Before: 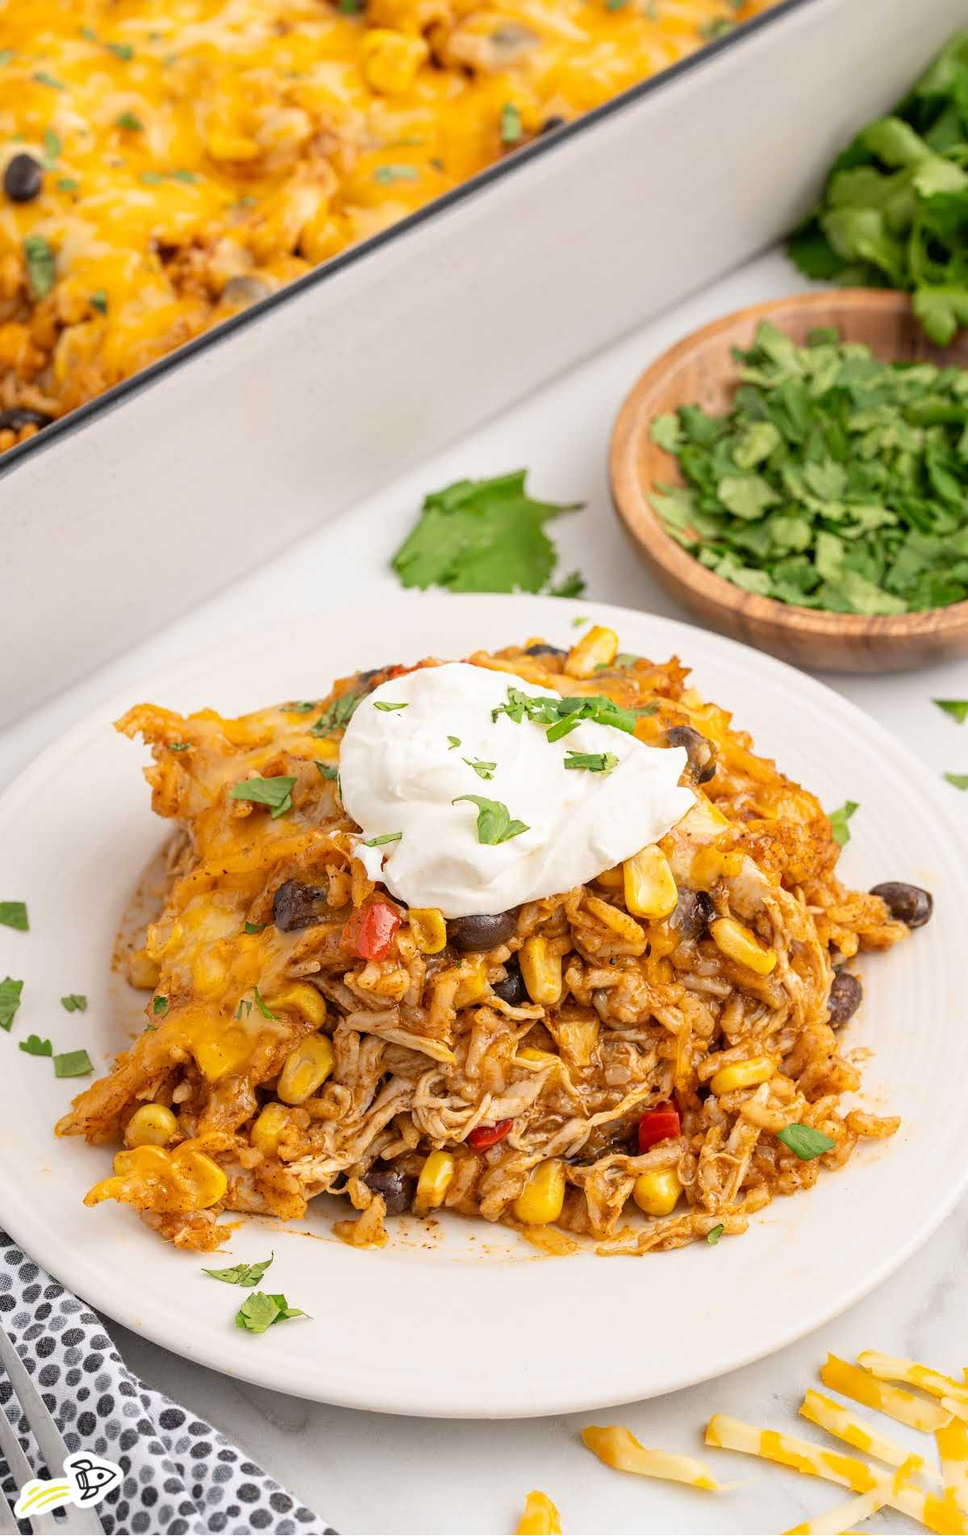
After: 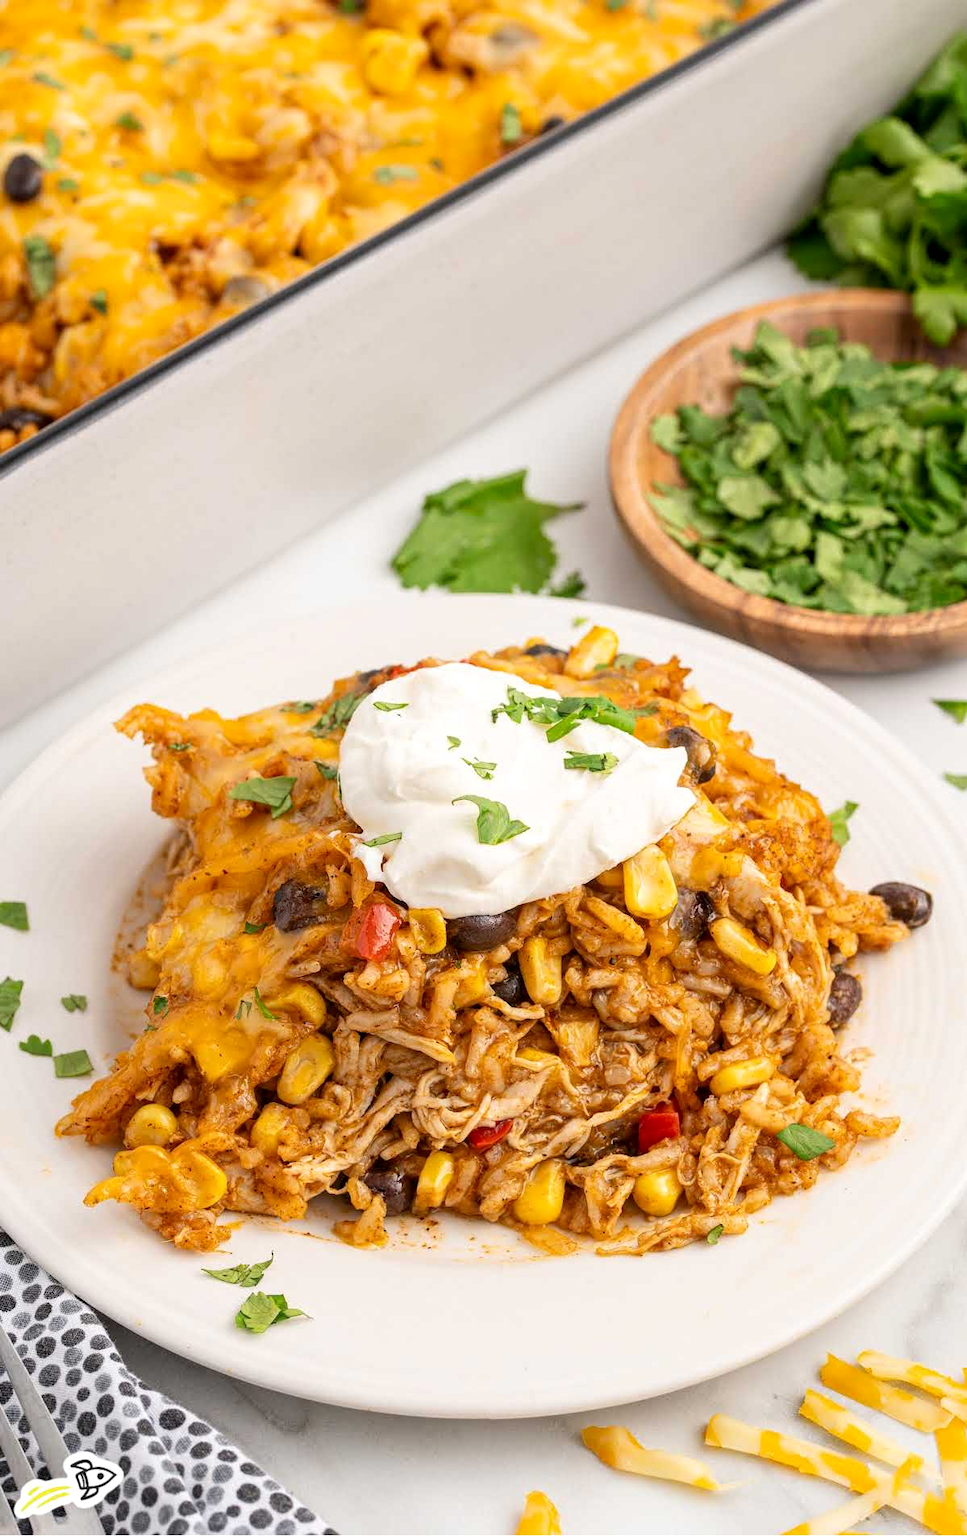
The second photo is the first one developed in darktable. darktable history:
local contrast: highlights 100%, shadows 100%, detail 120%, midtone range 0.2
contrast brightness saturation: contrast 0.08, saturation 0.02
